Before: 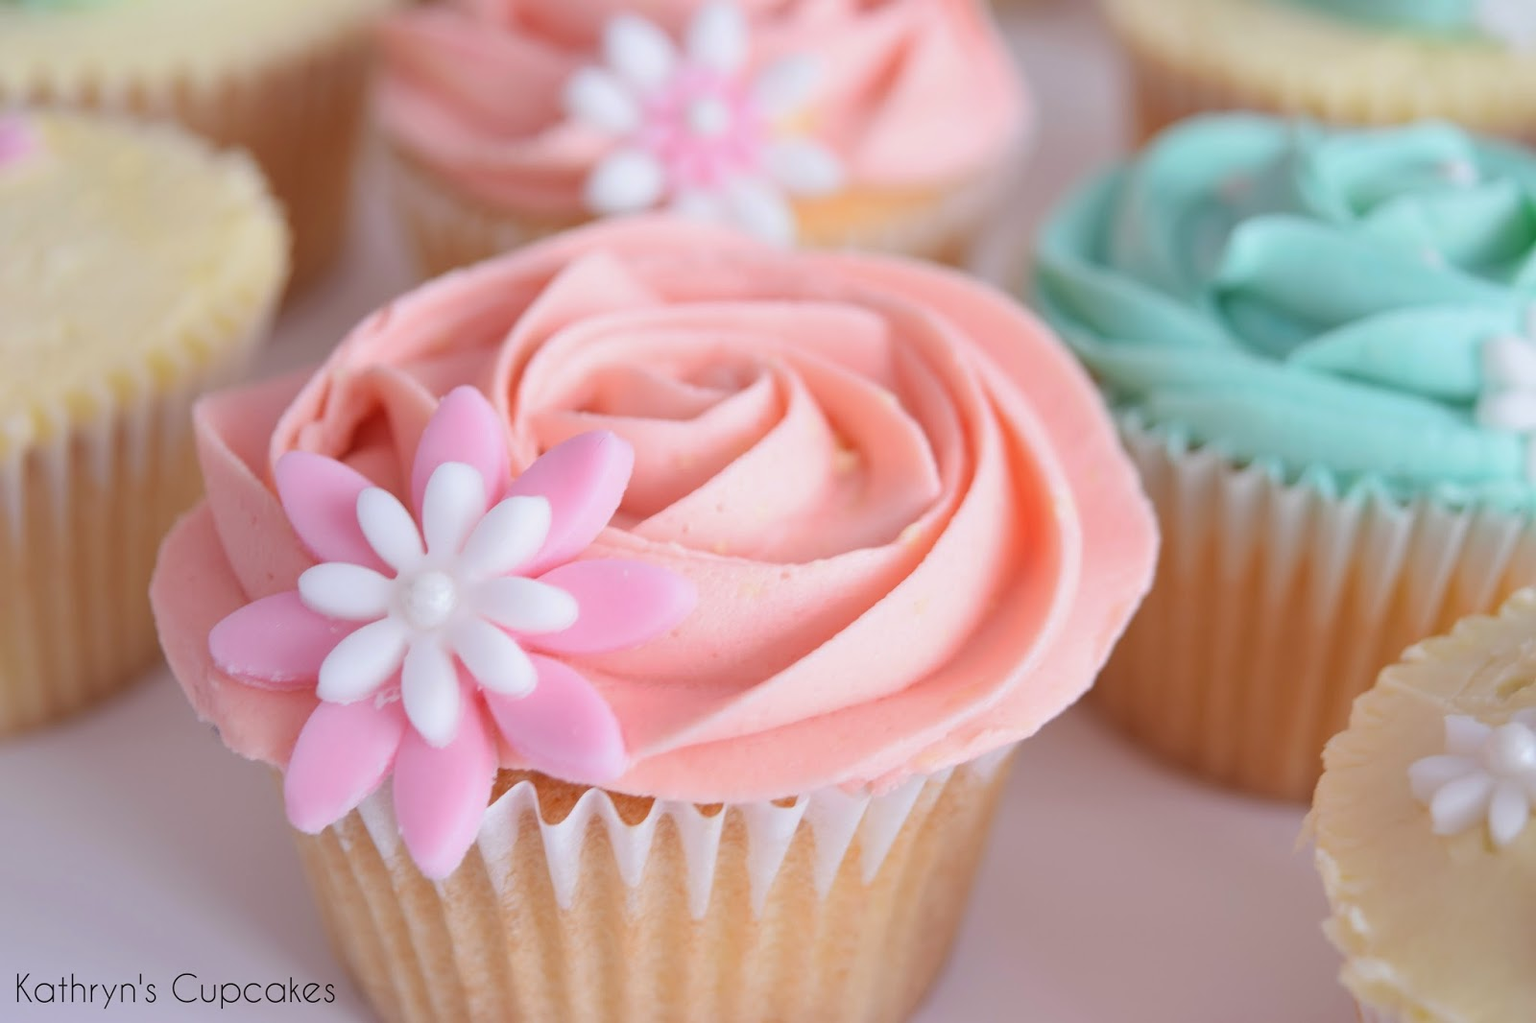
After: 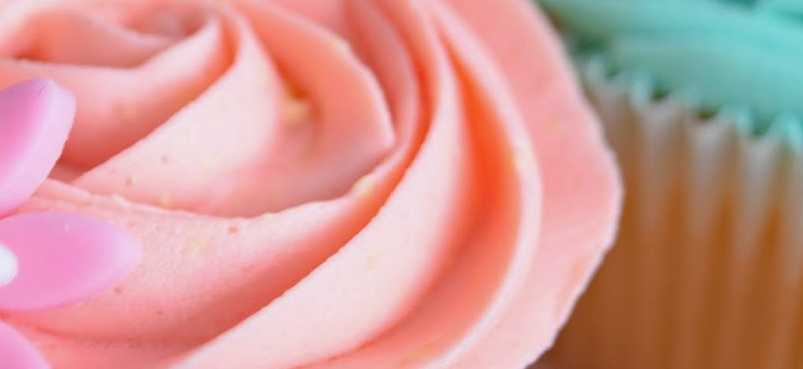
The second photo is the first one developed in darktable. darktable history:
crop: left 36.607%, top 34.735%, right 13.146%, bottom 30.611%
haze removal: strength 0.29, distance 0.25, compatibility mode true, adaptive false
